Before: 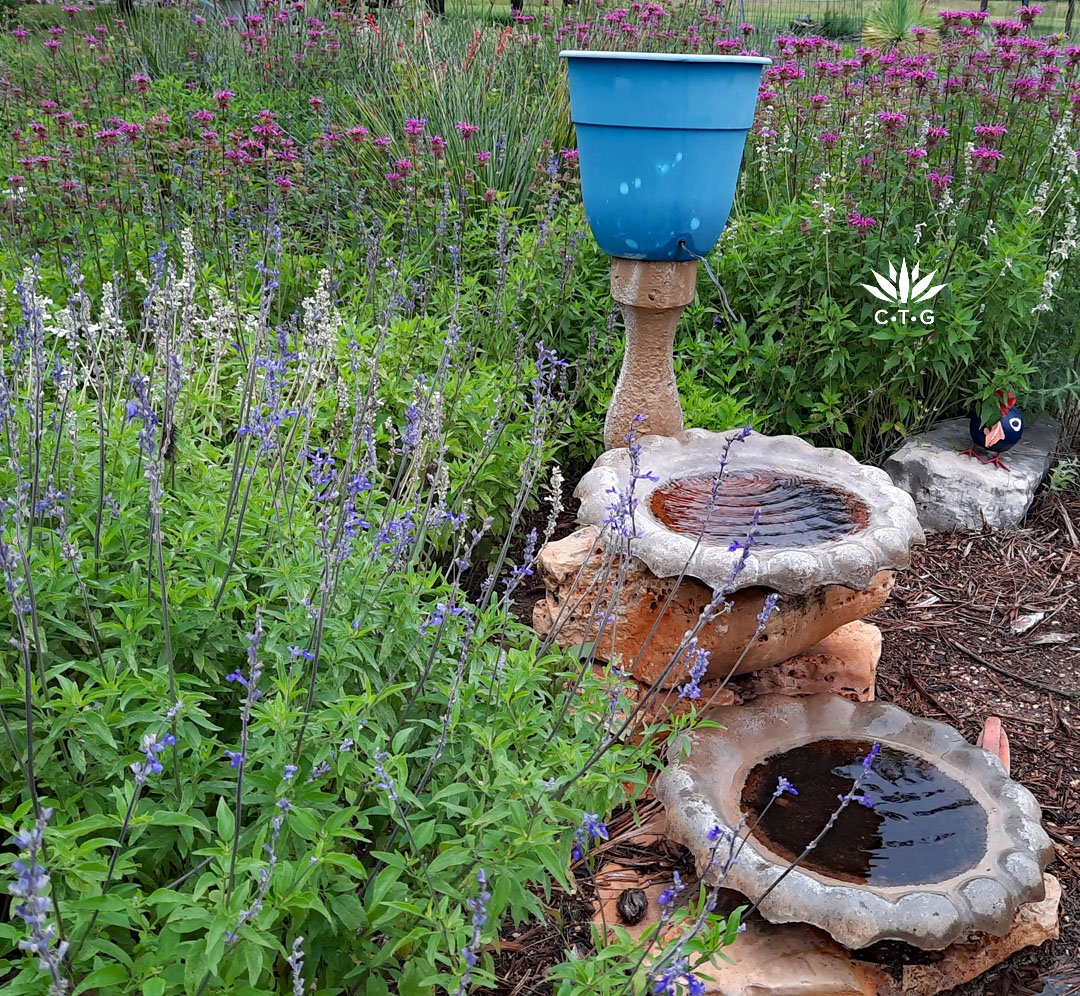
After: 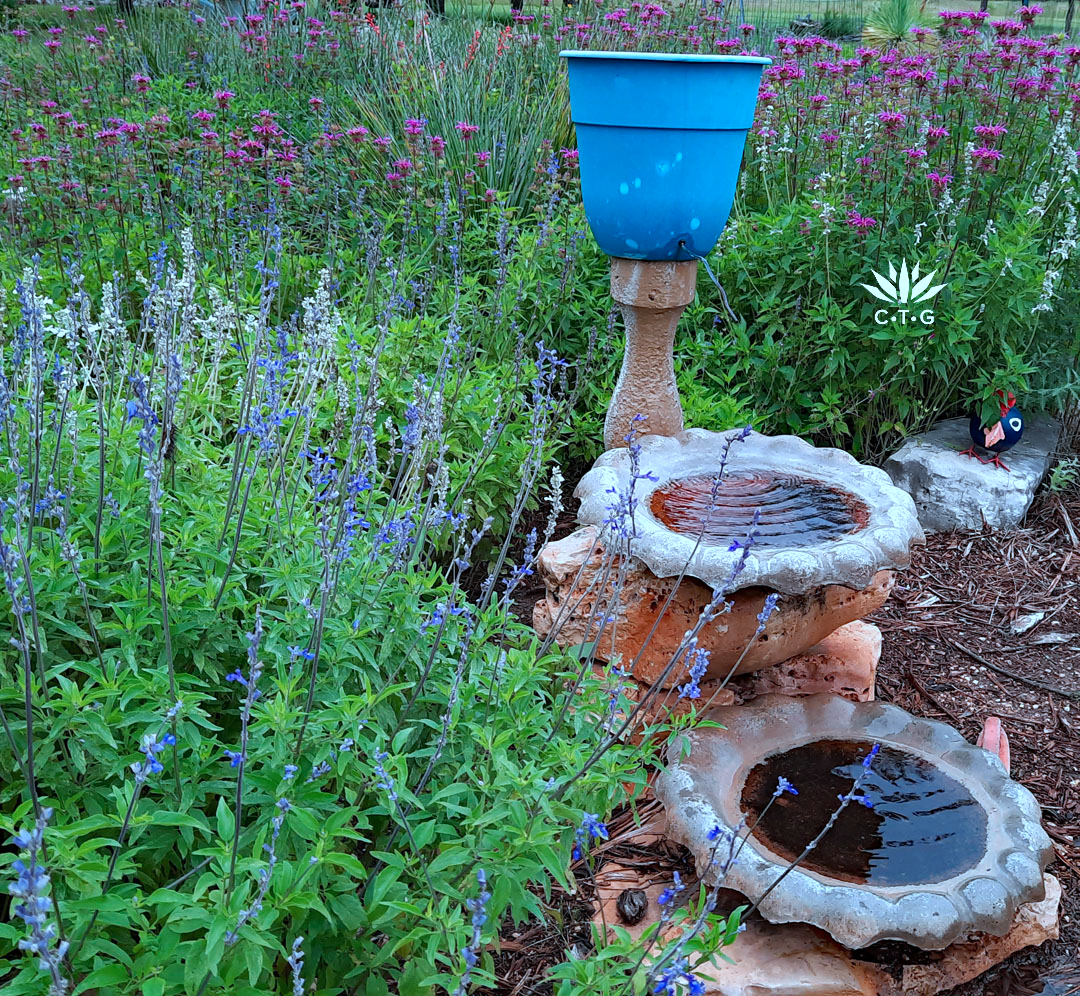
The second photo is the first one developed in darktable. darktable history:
color correction: highlights a* -9.35, highlights b* -23.15
contrast brightness saturation: saturation 0.13
